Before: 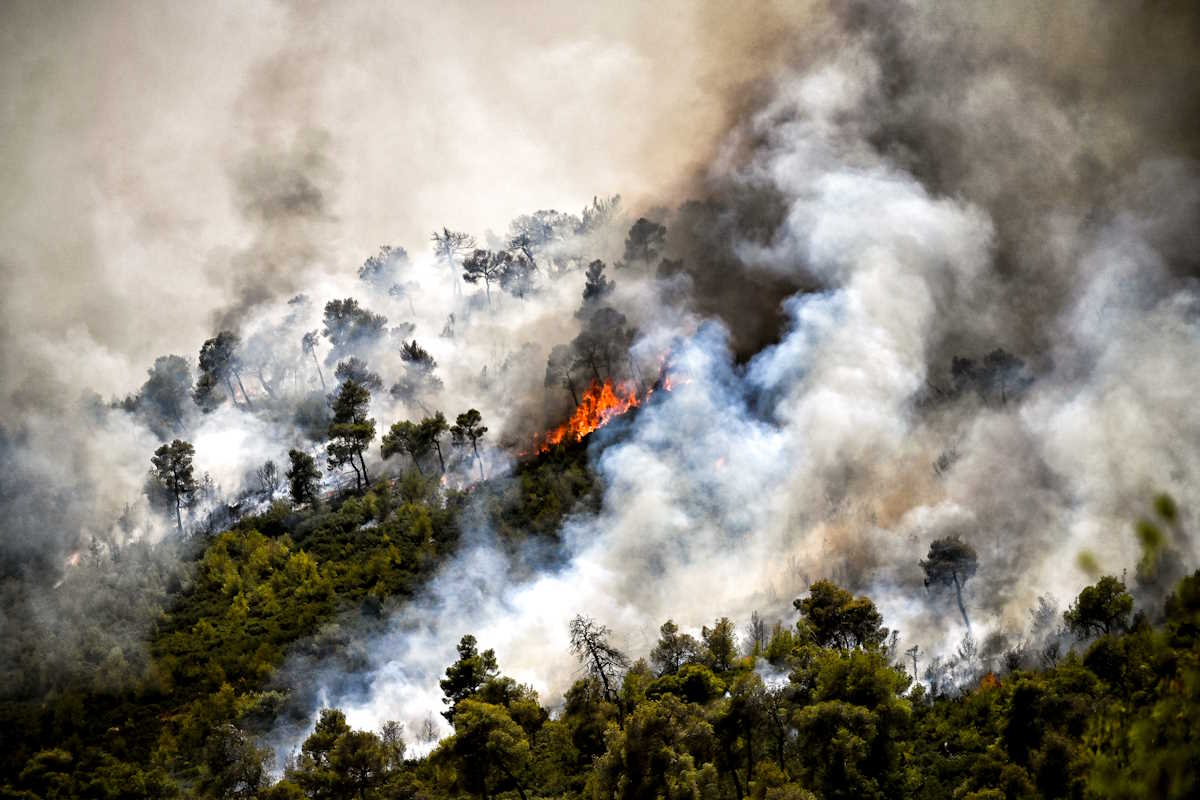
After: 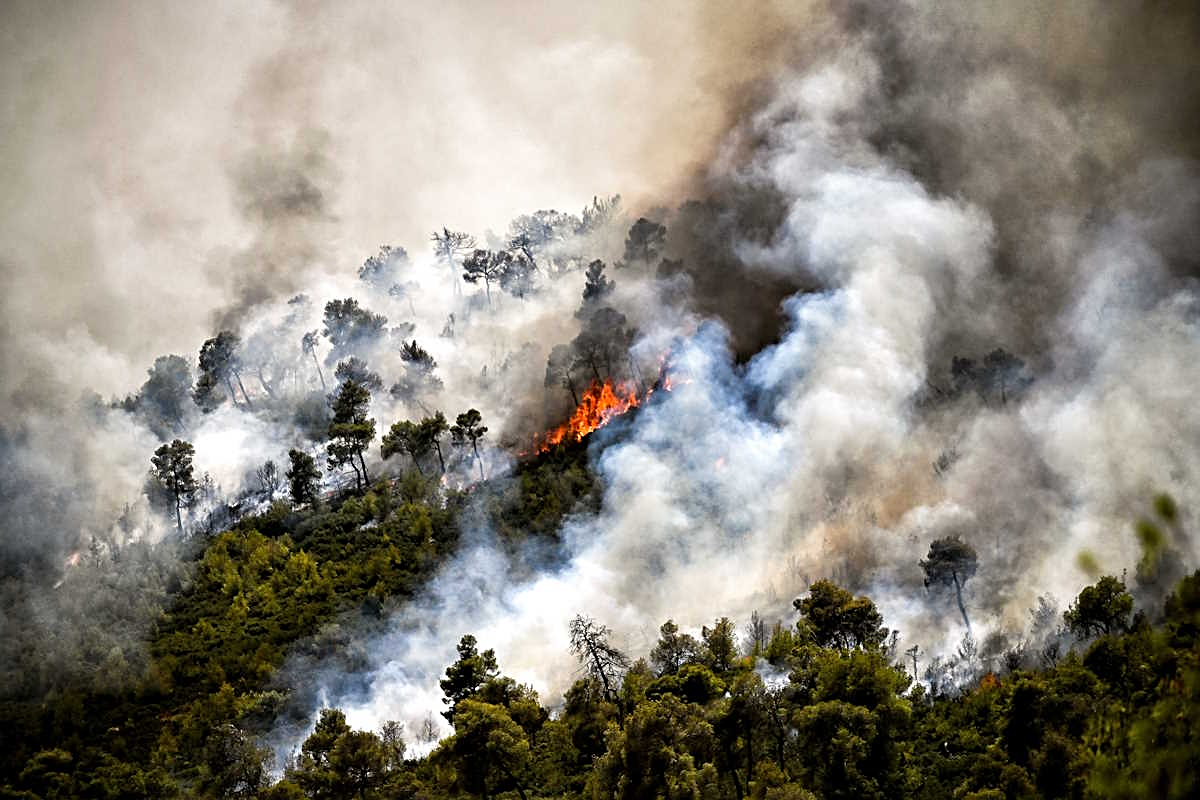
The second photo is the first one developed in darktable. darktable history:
sharpen: amount 0.499
